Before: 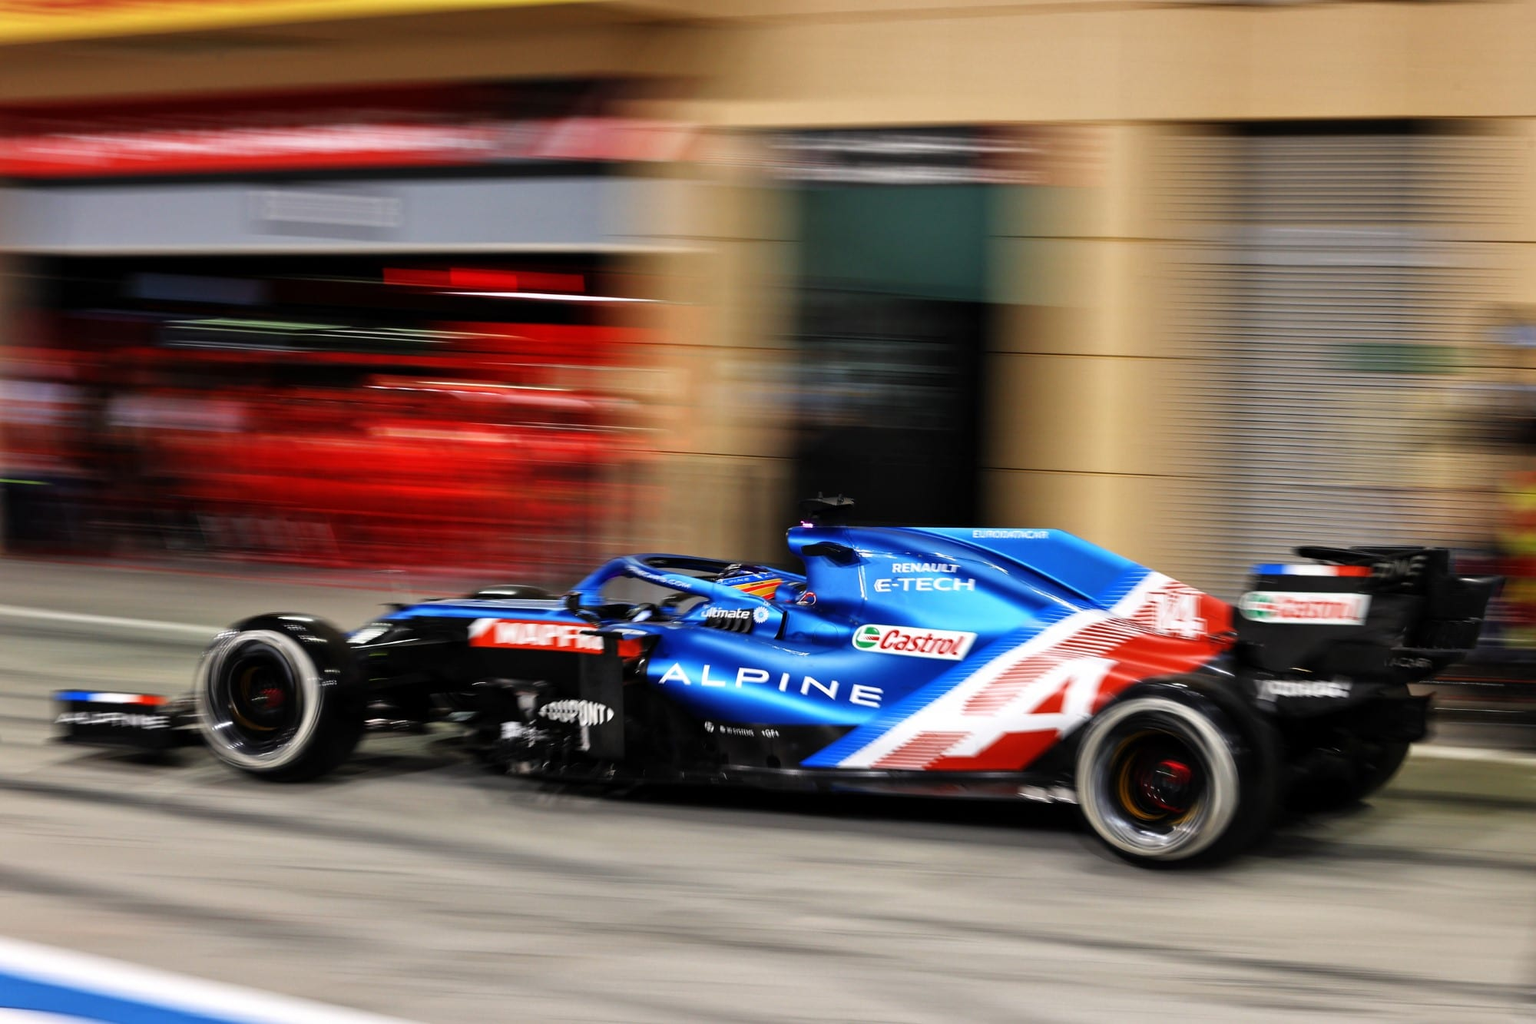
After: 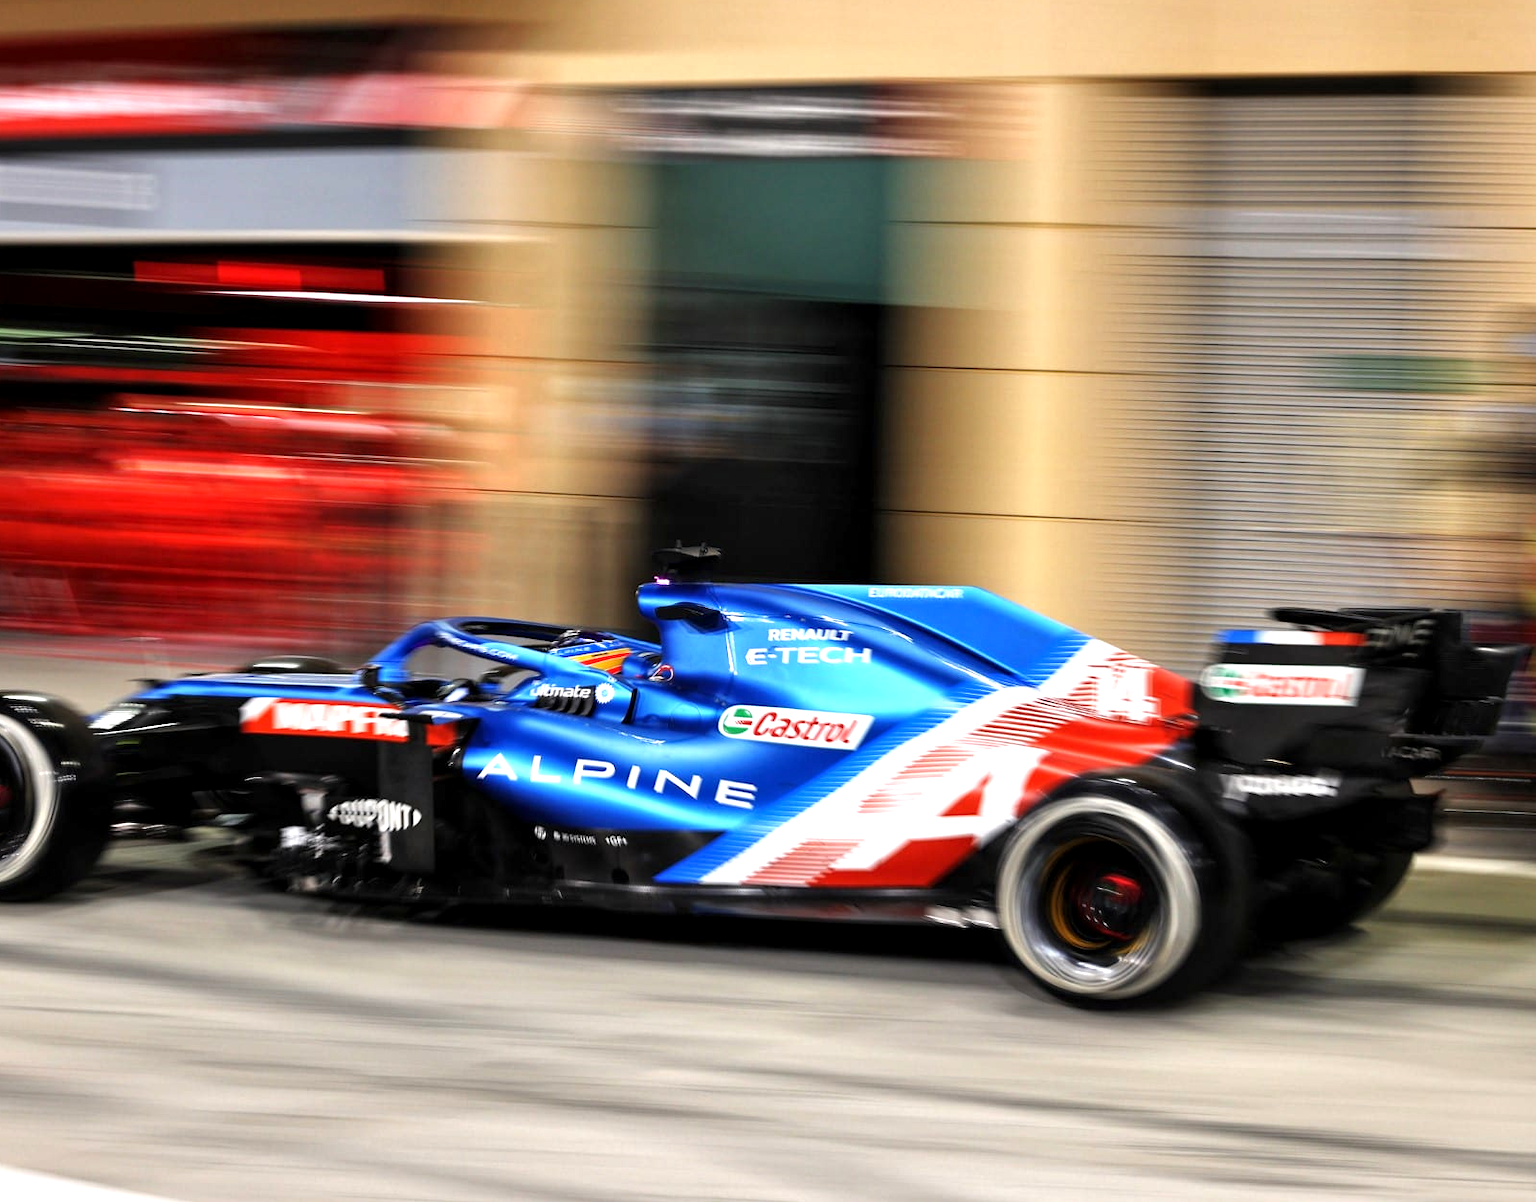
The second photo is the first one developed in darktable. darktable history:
exposure: exposure 0.574 EV, compensate highlight preservation false
crop and rotate: left 17.959%, top 5.771%, right 1.742%
local contrast: highlights 100%, shadows 100%, detail 120%, midtone range 0.2
